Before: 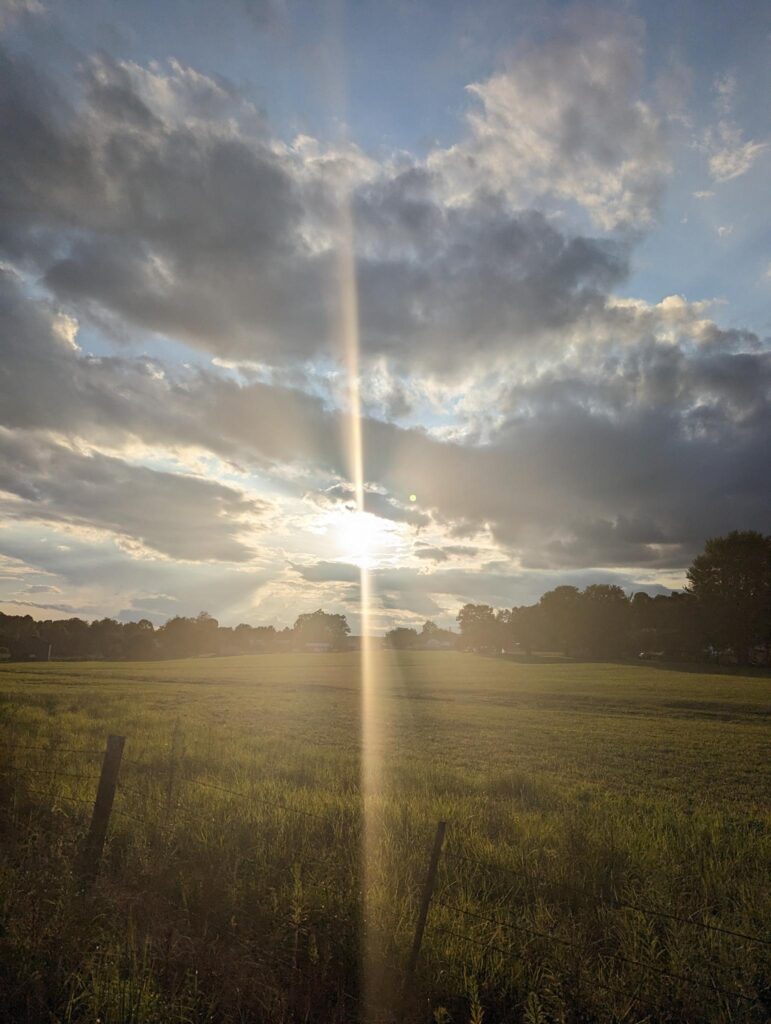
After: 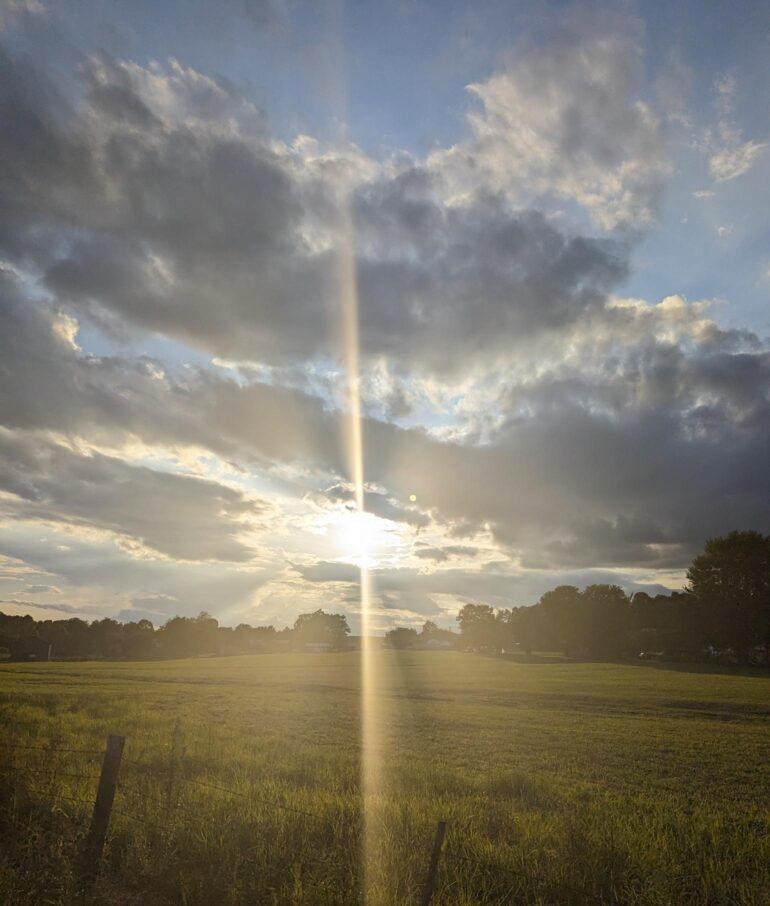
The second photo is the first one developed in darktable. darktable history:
color contrast: green-magenta contrast 0.8, blue-yellow contrast 1.1, unbound 0
crop and rotate: top 0%, bottom 11.49%
